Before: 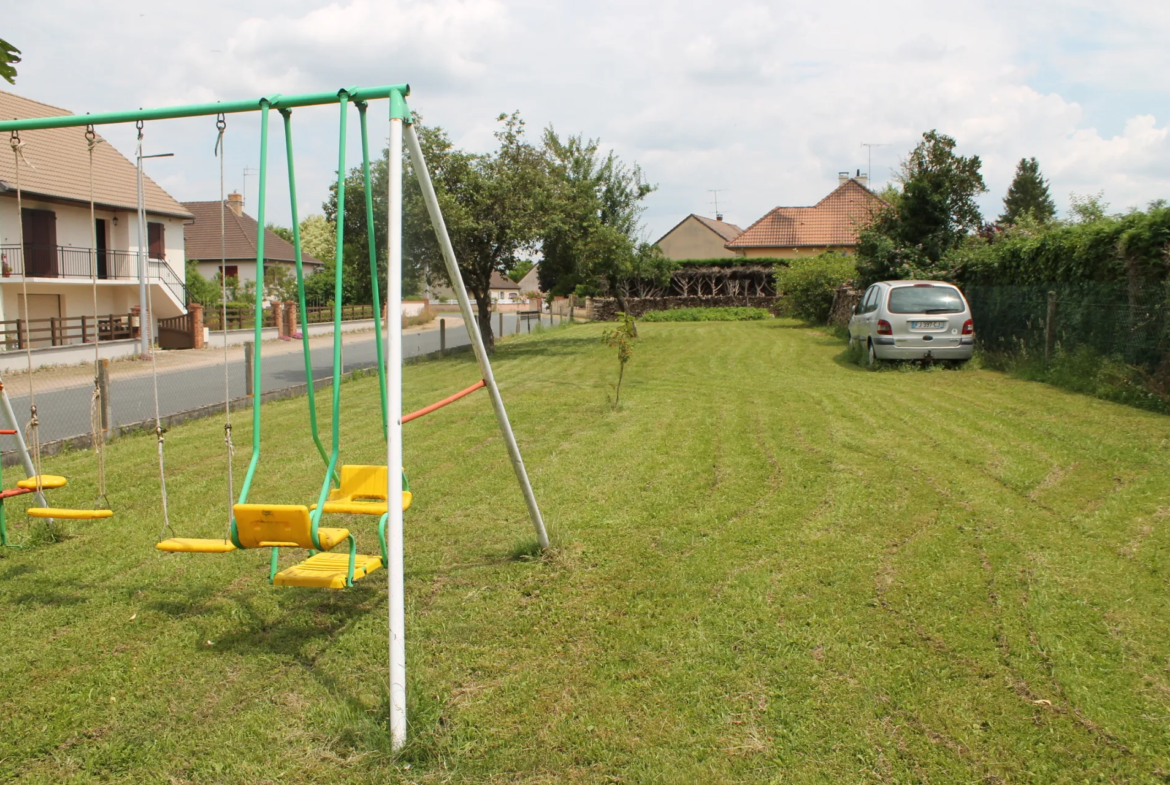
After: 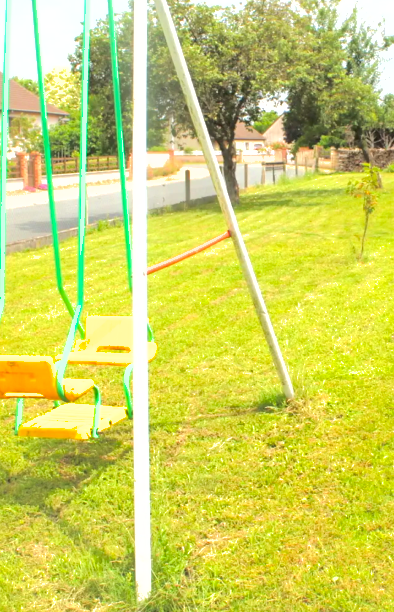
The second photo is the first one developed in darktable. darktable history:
crop and rotate: left 21.809%, top 19.01%, right 44.443%, bottom 3.006%
shadows and highlights: on, module defaults
exposure: exposure 1.06 EV, compensate highlight preservation false
tone equalizer: -7 EV 0.164 EV, -6 EV 0.59 EV, -5 EV 1.17 EV, -4 EV 1.3 EV, -3 EV 1.15 EV, -2 EV 0.6 EV, -1 EV 0.161 EV, edges refinement/feathering 500, mask exposure compensation -1.57 EV, preserve details no
